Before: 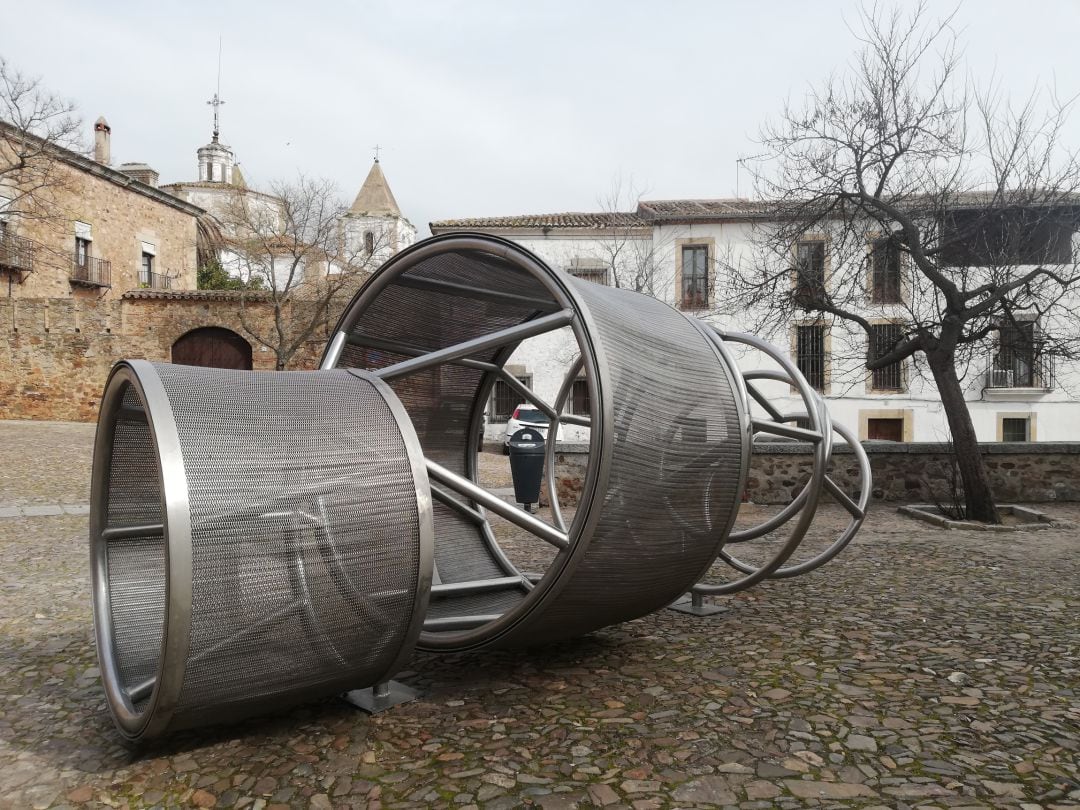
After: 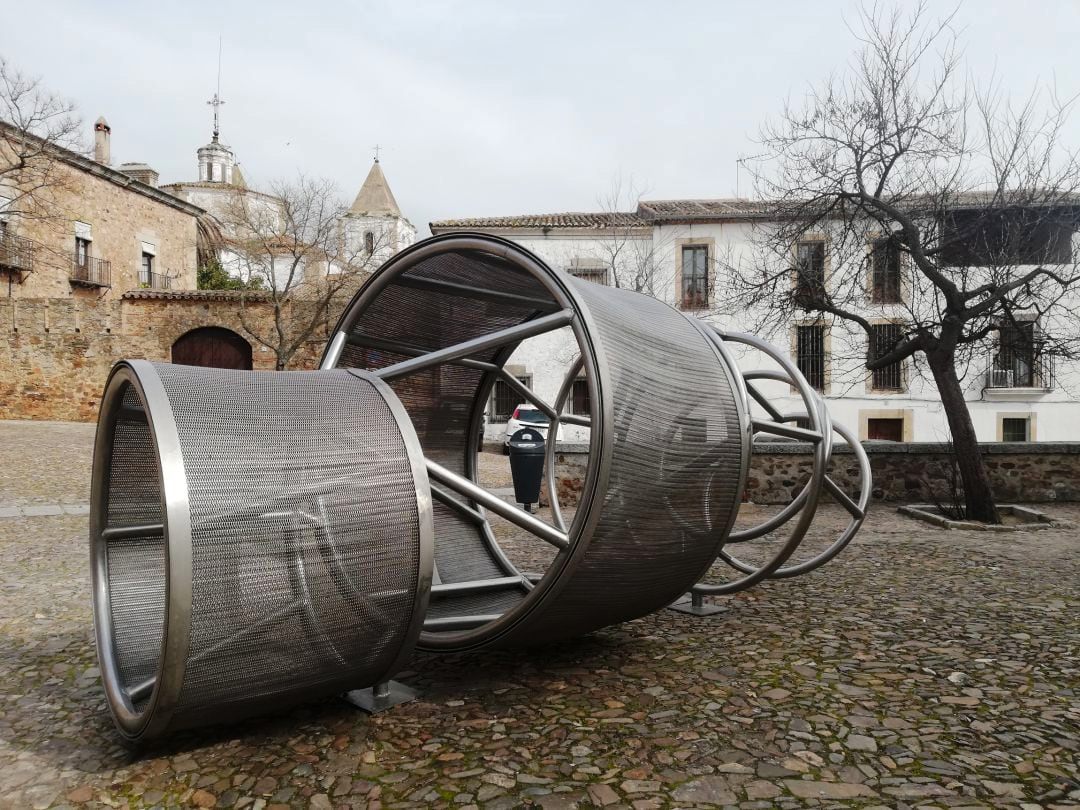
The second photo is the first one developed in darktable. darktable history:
tone curve: curves: ch0 [(0, 0) (0.003, 0.005) (0.011, 0.006) (0.025, 0.013) (0.044, 0.027) (0.069, 0.042) (0.1, 0.06) (0.136, 0.085) (0.177, 0.118) (0.224, 0.171) (0.277, 0.239) (0.335, 0.314) (0.399, 0.394) (0.468, 0.473) (0.543, 0.552) (0.623, 0.64) (0.709, 0.718) (0.801, 0.801) (0.898, 0.882) (1, 1)], preserve colors none
